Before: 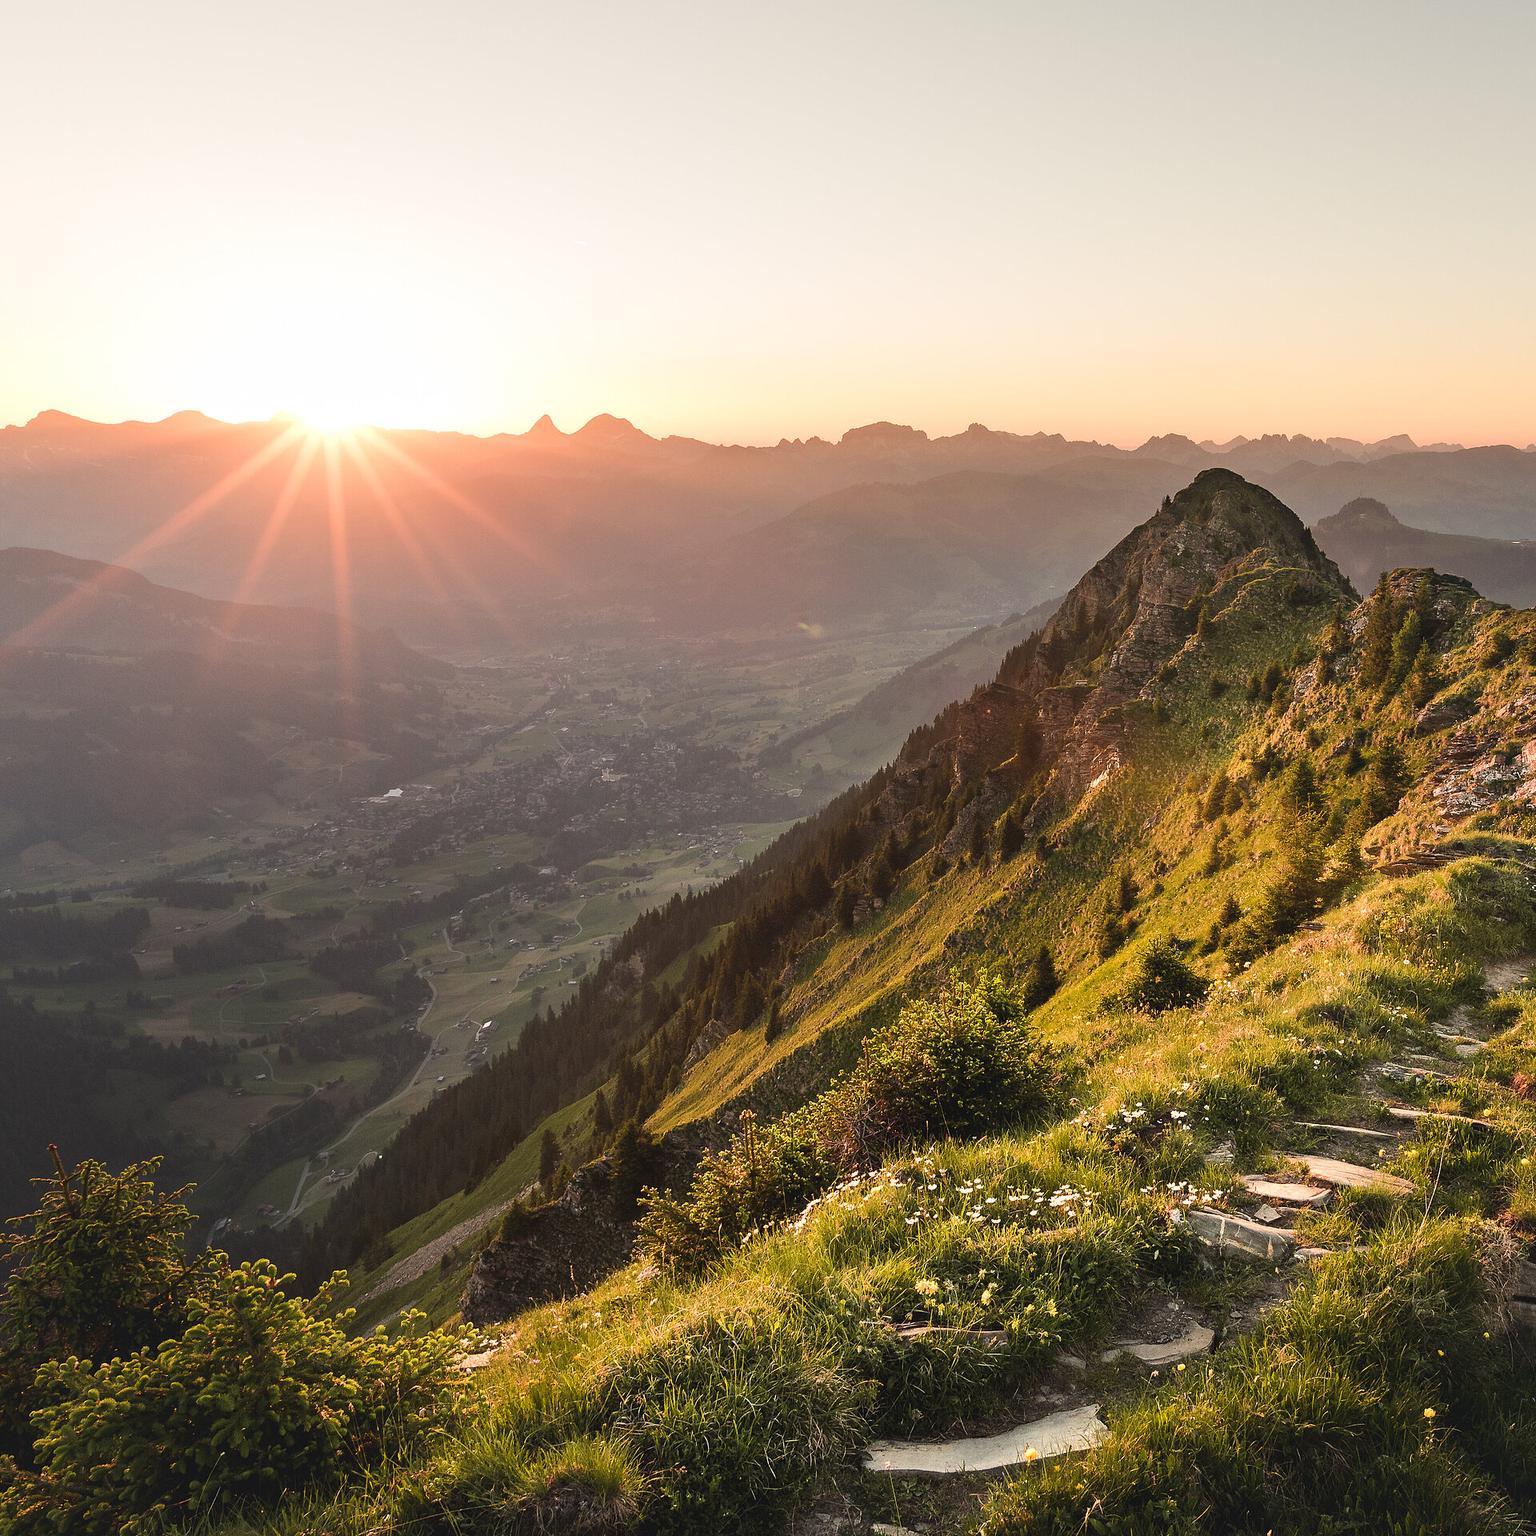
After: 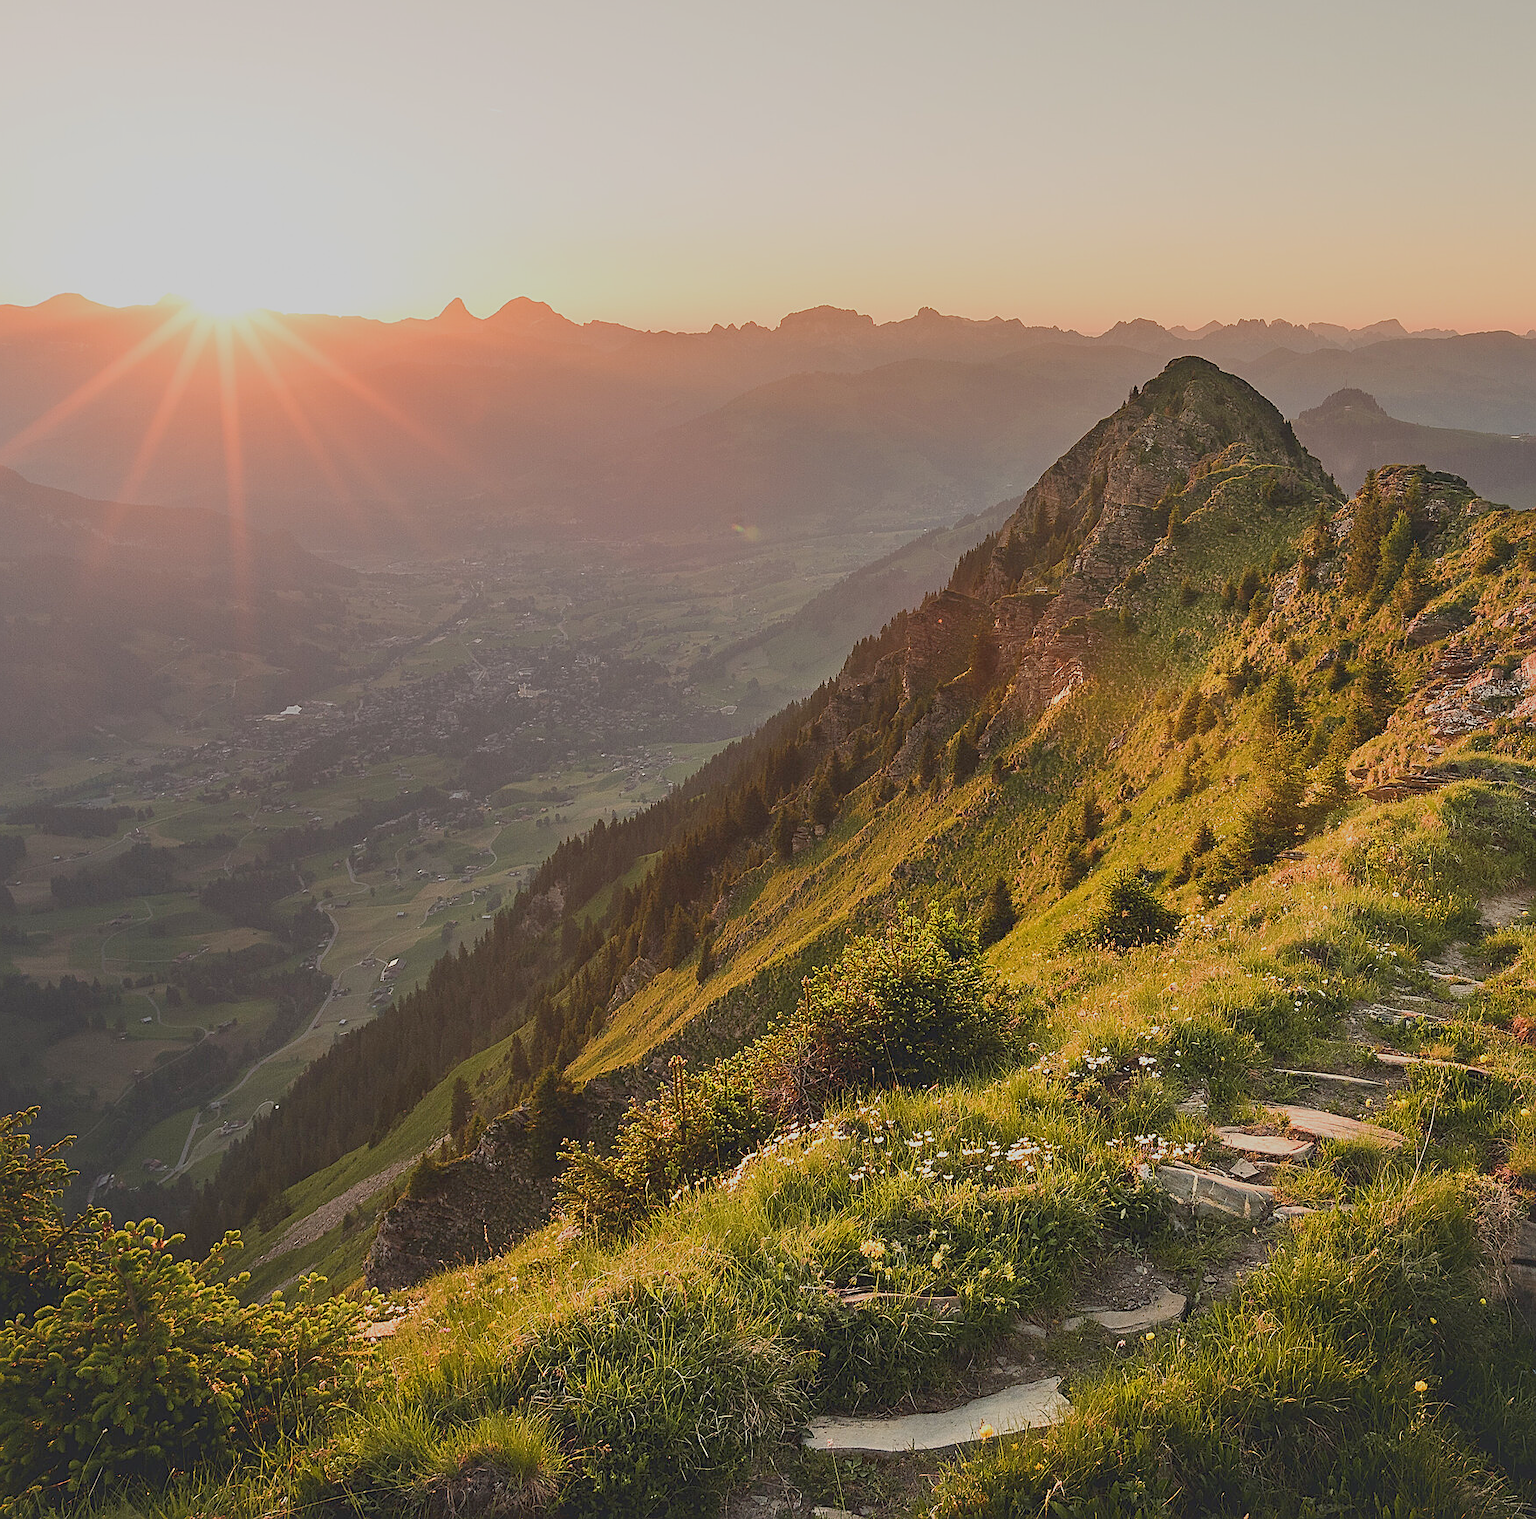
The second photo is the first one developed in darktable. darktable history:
color balance rgb: contrast -30%
sharpen: on, module defaults
crop and rotate: left 8.262%, top 9.226%
